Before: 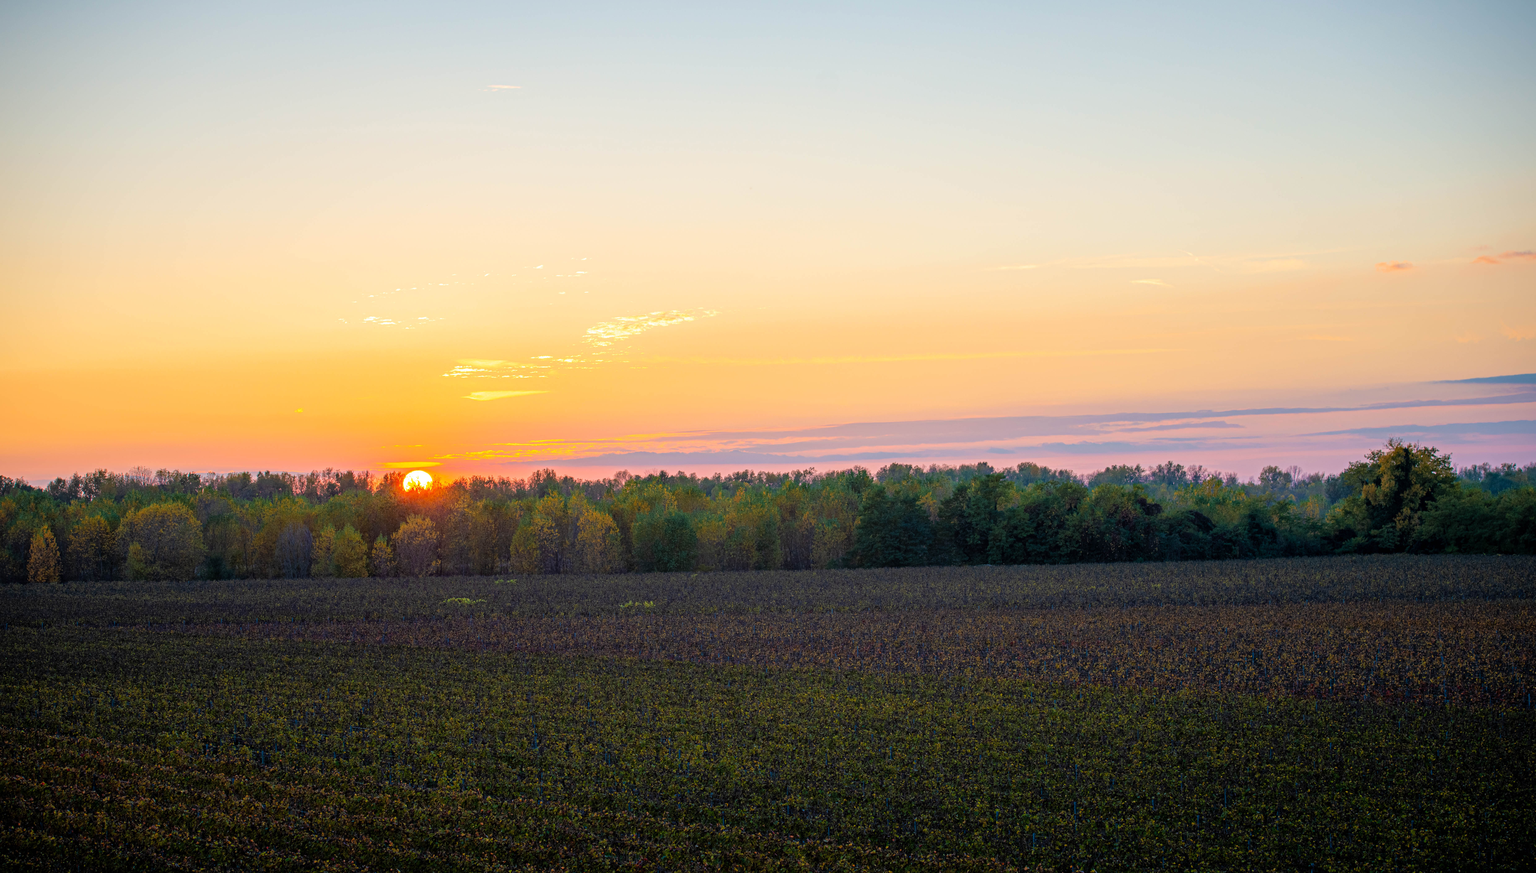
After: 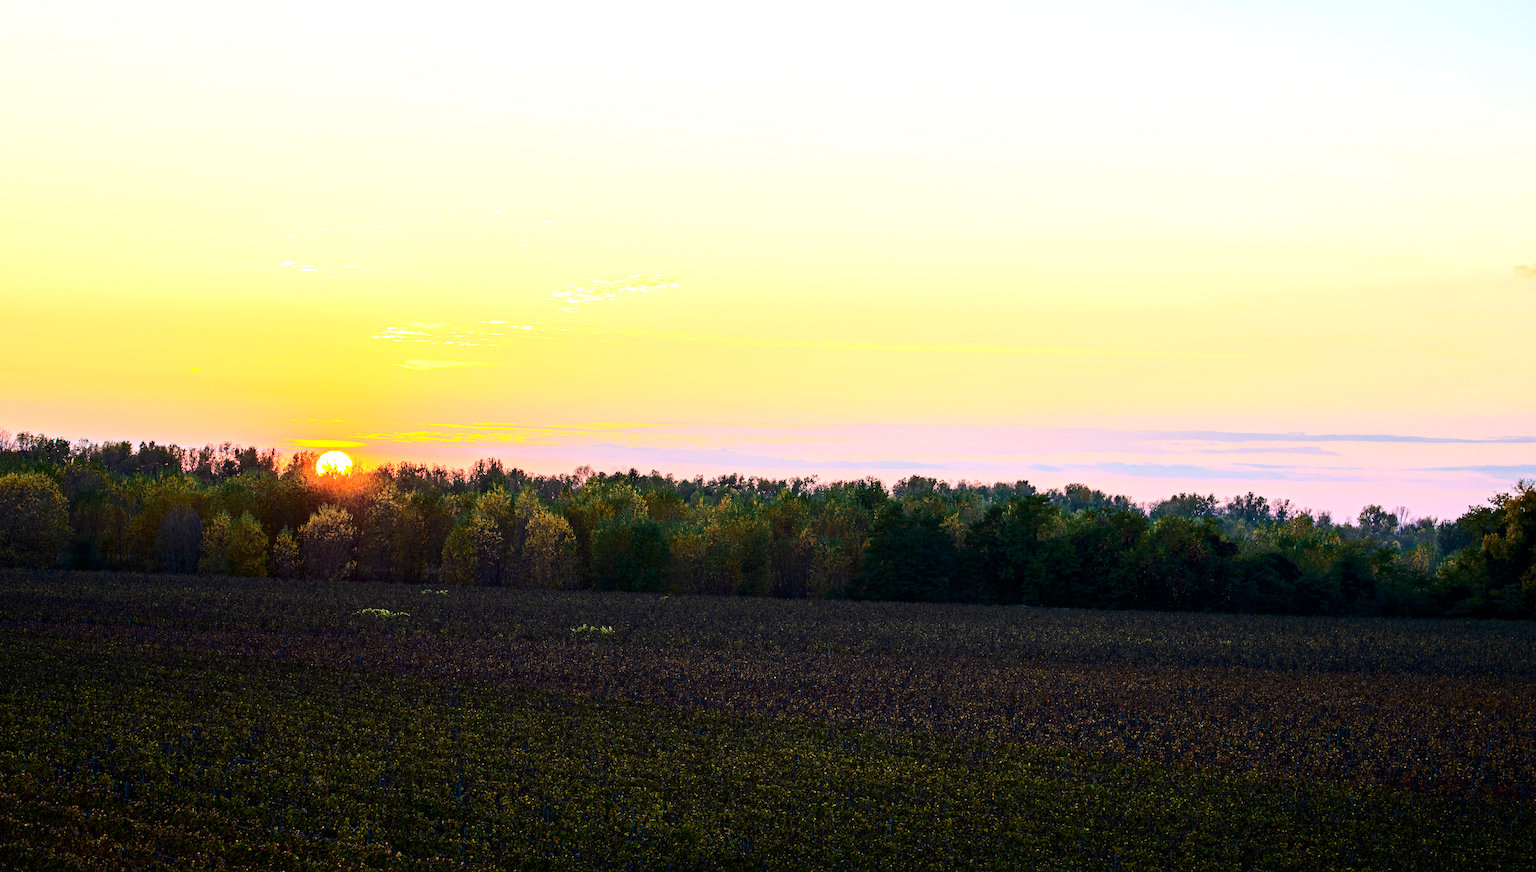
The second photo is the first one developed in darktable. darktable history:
tone equalizer: -8 EV -0.75 EV, -7 EV -0.7 EV, -6 EV -0.6 EV, -5 EV -0.4 EV, -3 EV 0.4 EV, -2 EV 0.6 EV, -1 EV 0.7 EV, +0 EV 0.75 EV, edges refinement/feathering 500, mask exposure compensation -1.57 EV, preserve details no
crop and rotate: angle -3.27°, left 5.211%, top 5.211%, right 4.607%, bottom 4.607%
contrast brightness saturation: contrast 0.28
